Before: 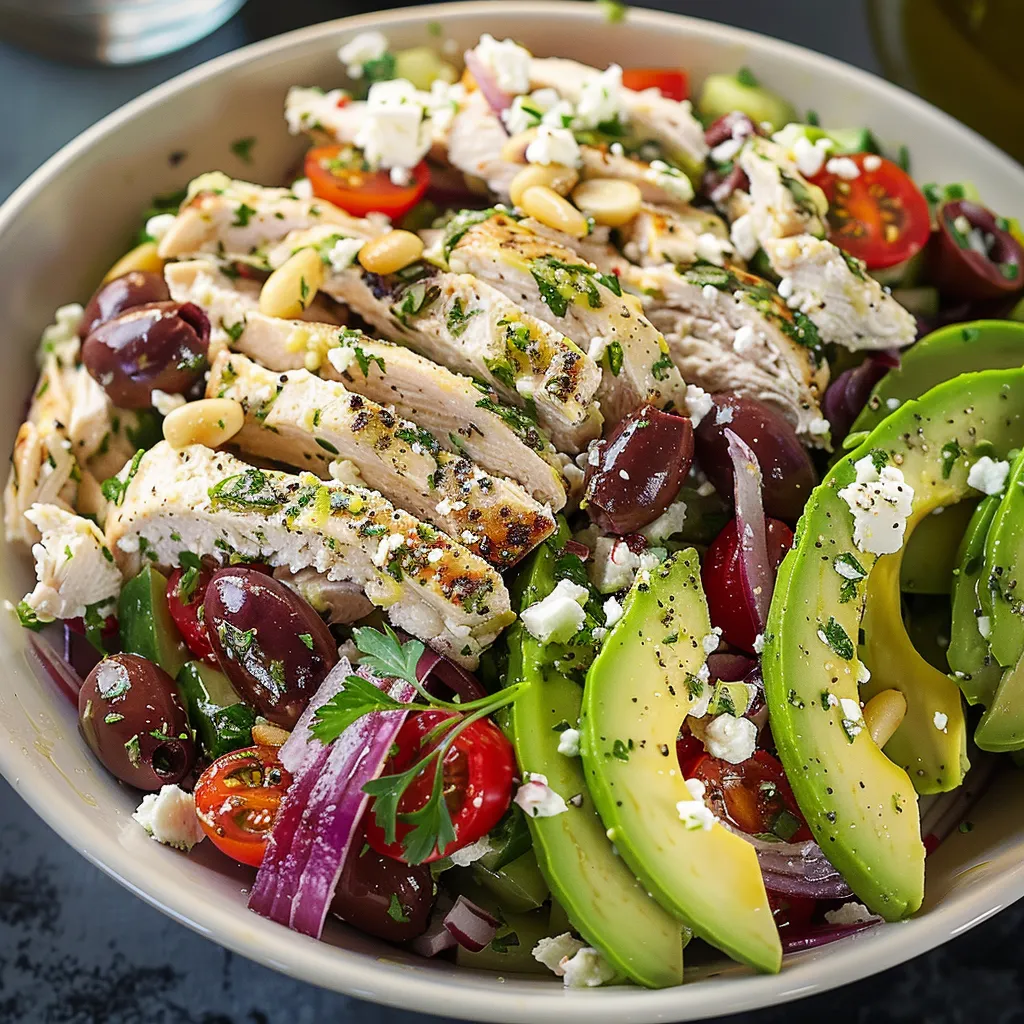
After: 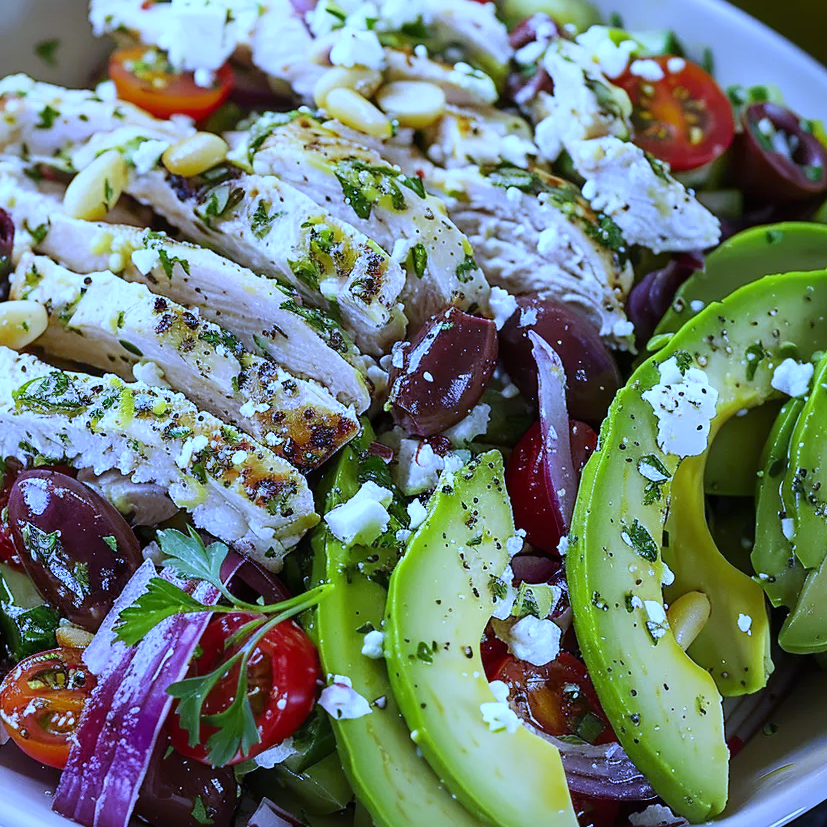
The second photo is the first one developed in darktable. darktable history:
crop: left 19.159%, top 9.58%, bottom 9.58%
white balance: red 0.766, blue 1.537
